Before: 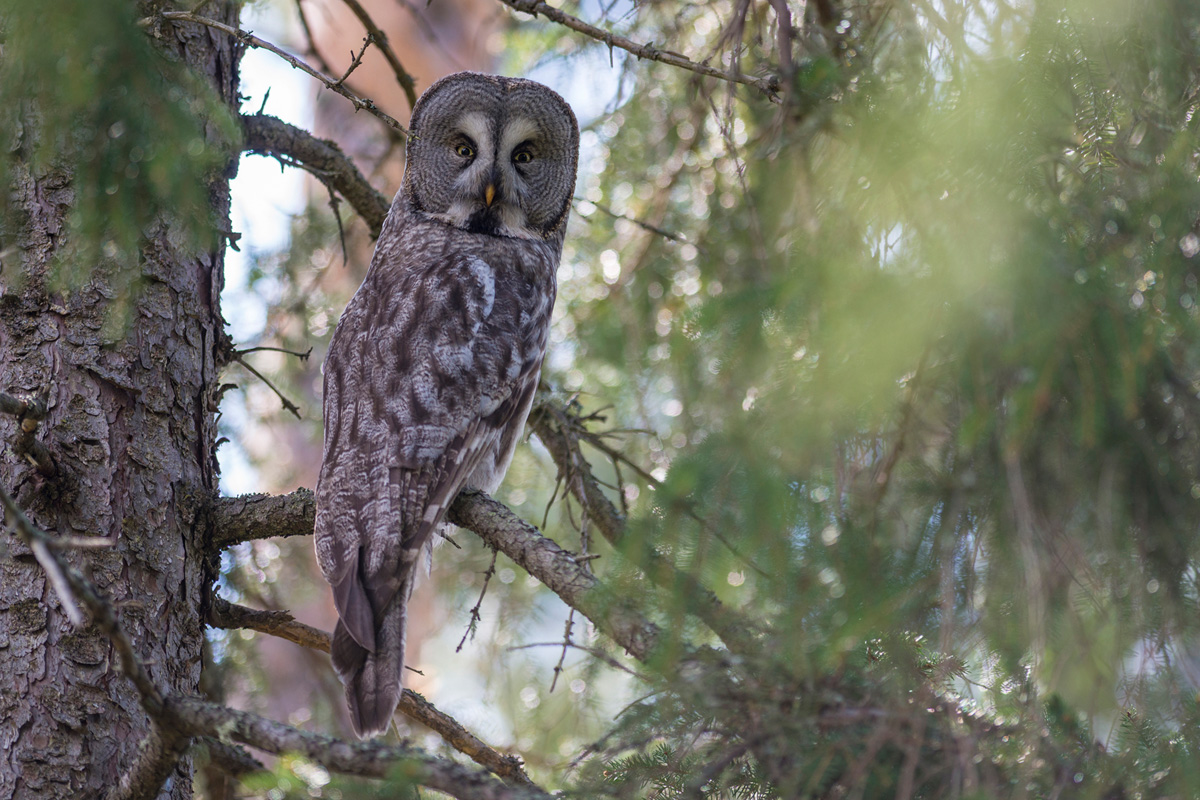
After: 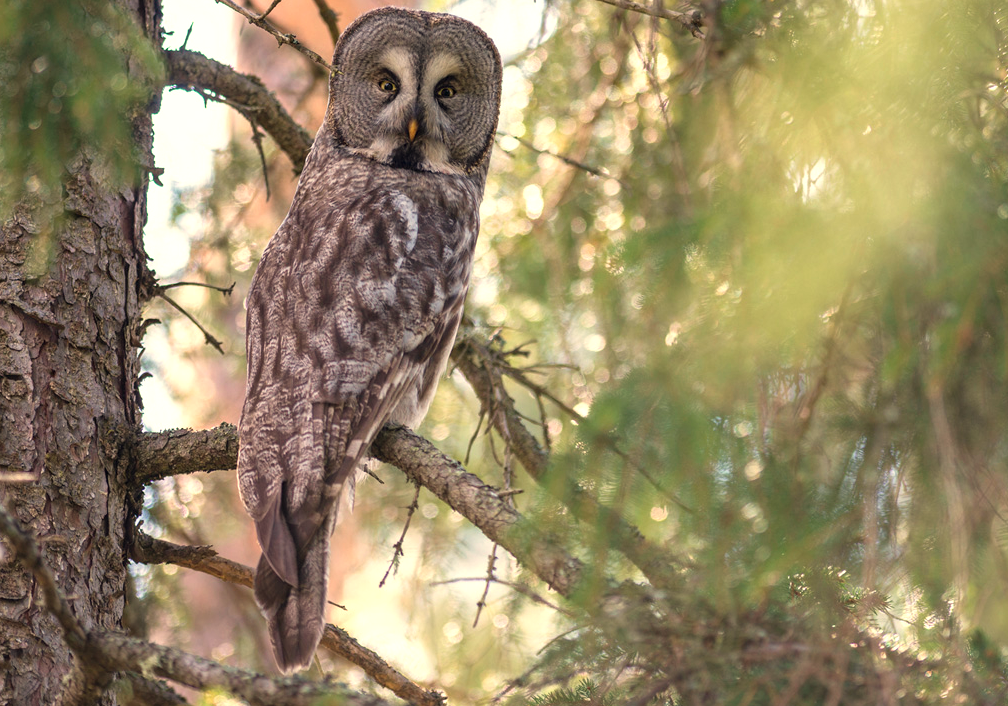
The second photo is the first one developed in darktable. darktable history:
white balance: red 1.123, blue 0.83
exposure: exposure 0.564 EV, compensate highlight preservation false
crop: left 6.446%, top 8.188%, right 9.538%, bottom 3.548%
